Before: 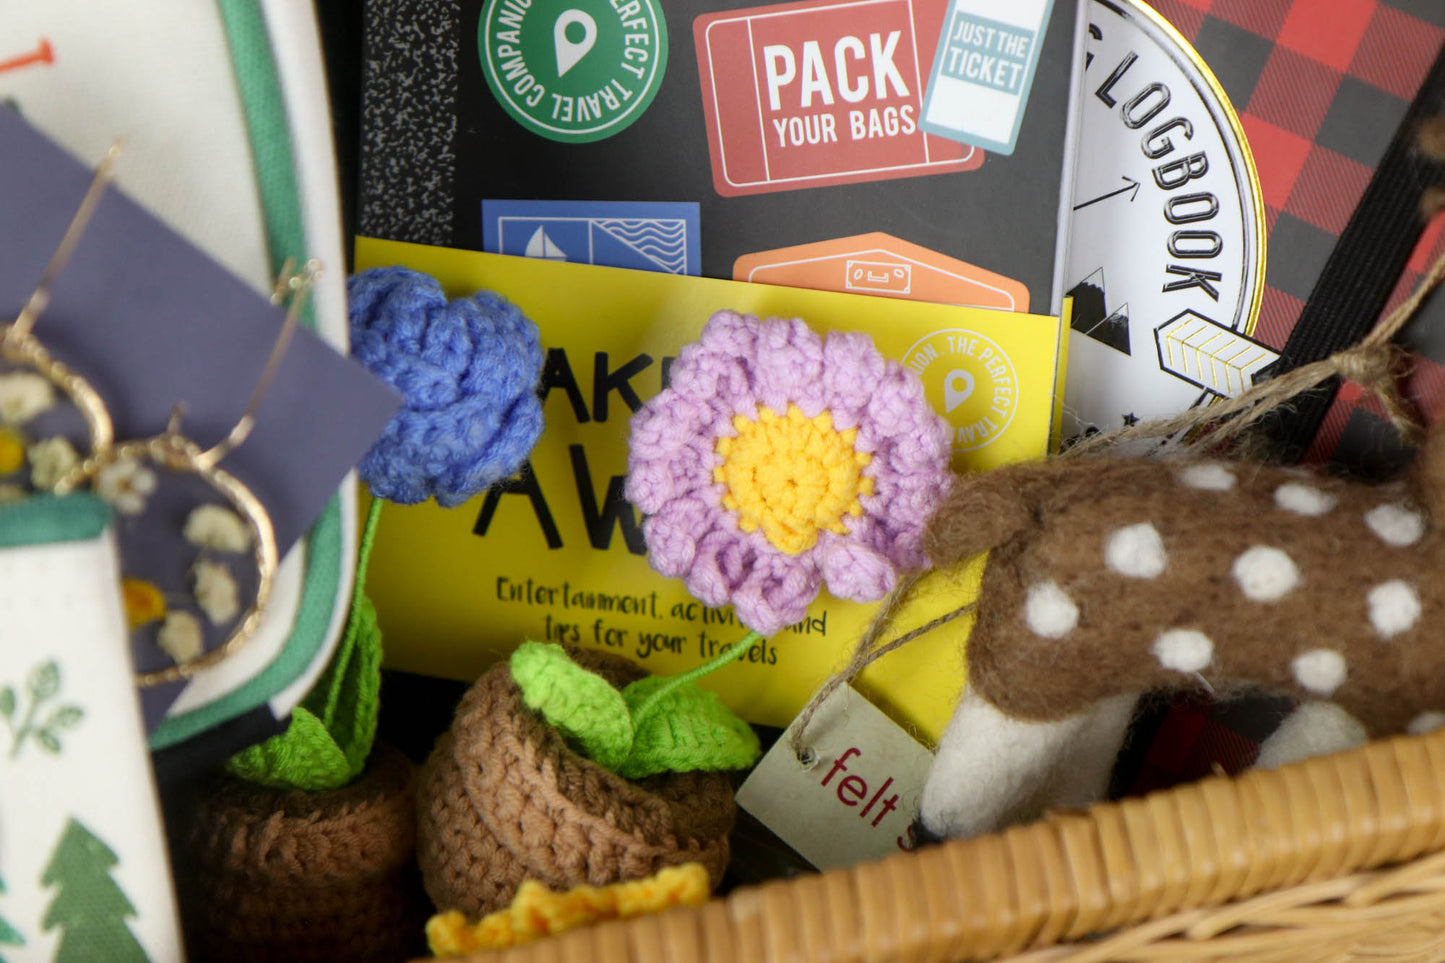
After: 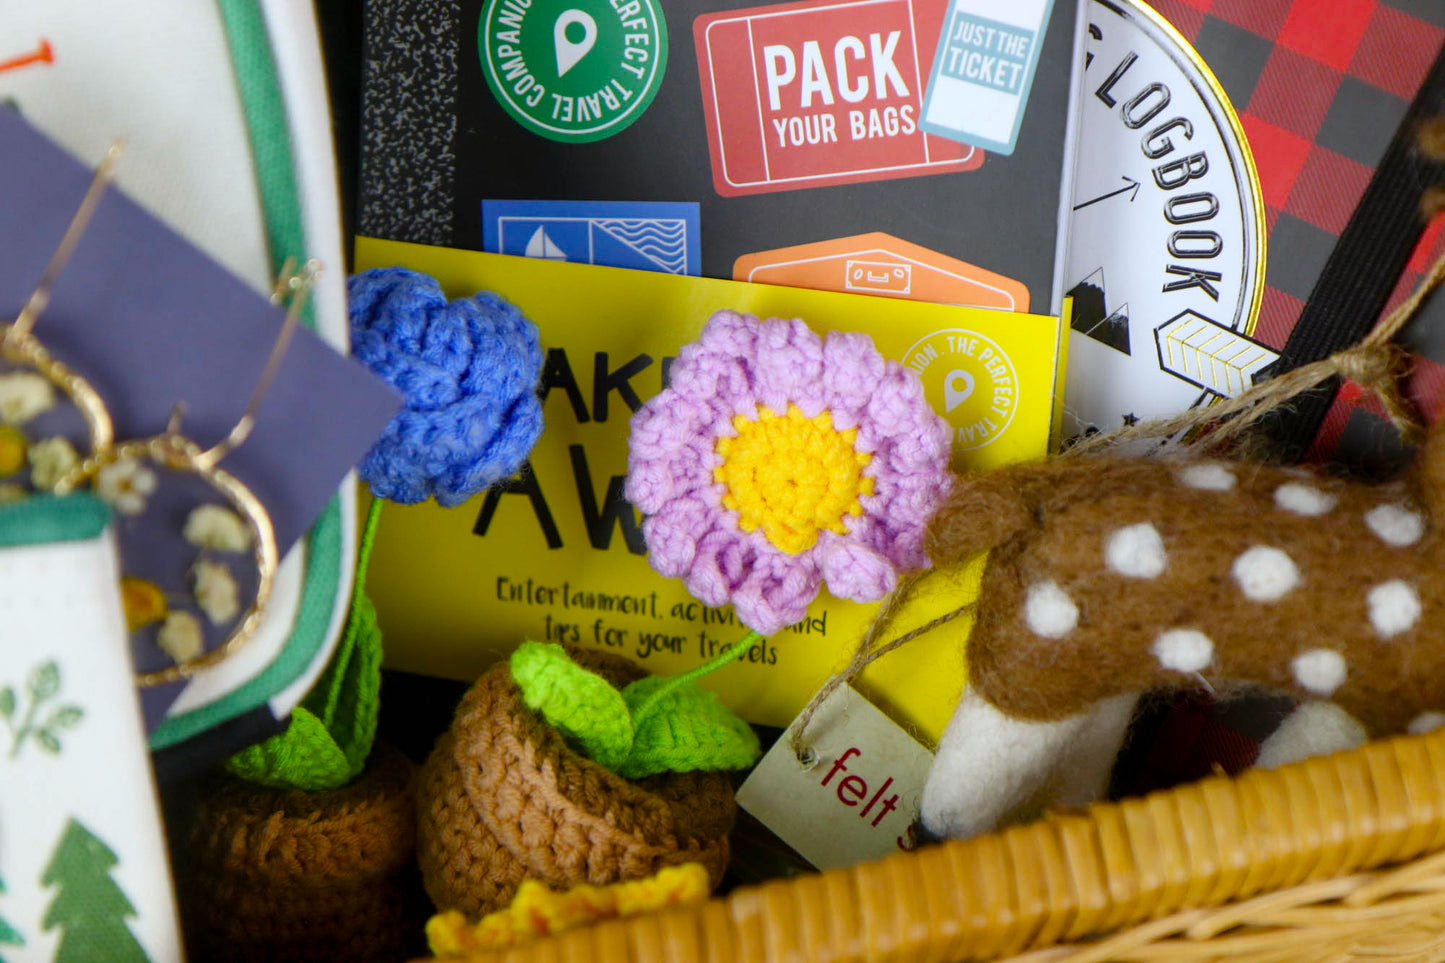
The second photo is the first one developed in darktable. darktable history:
white balance: red 0.976, blue 1.04
color balance rgb: perceptual saturation grading › global saturation 20%, perceptual saturation grading › highlights 2.68%, perceptual saturation grading › shadows 50%
tone equalizer: on, module defaults
